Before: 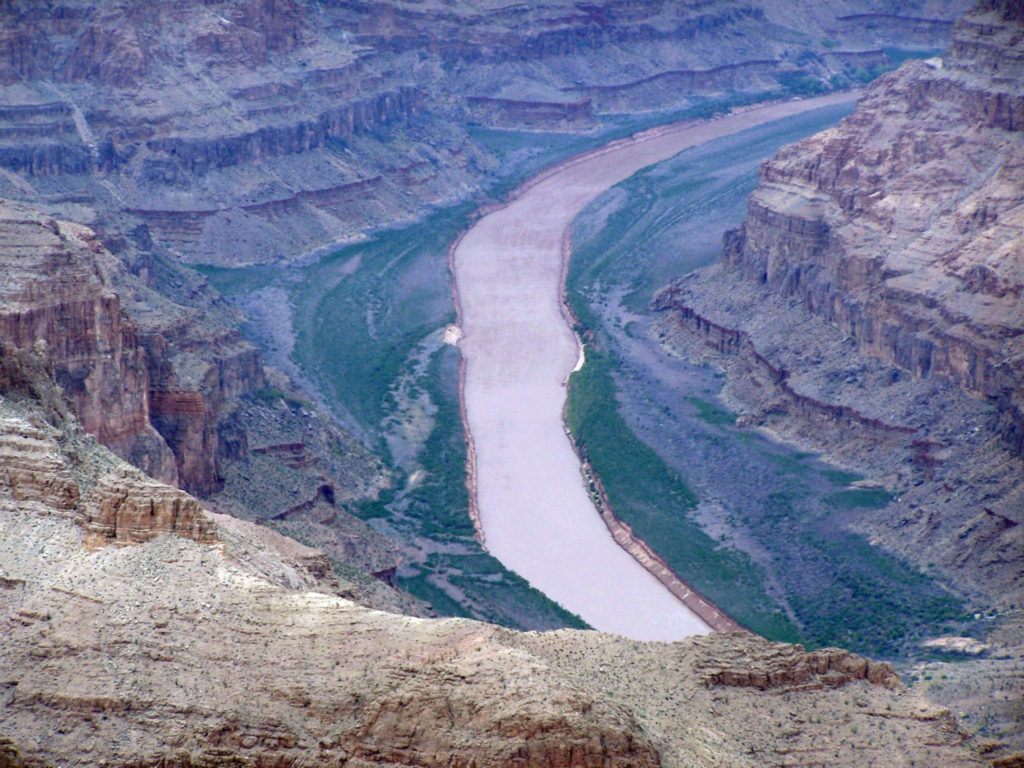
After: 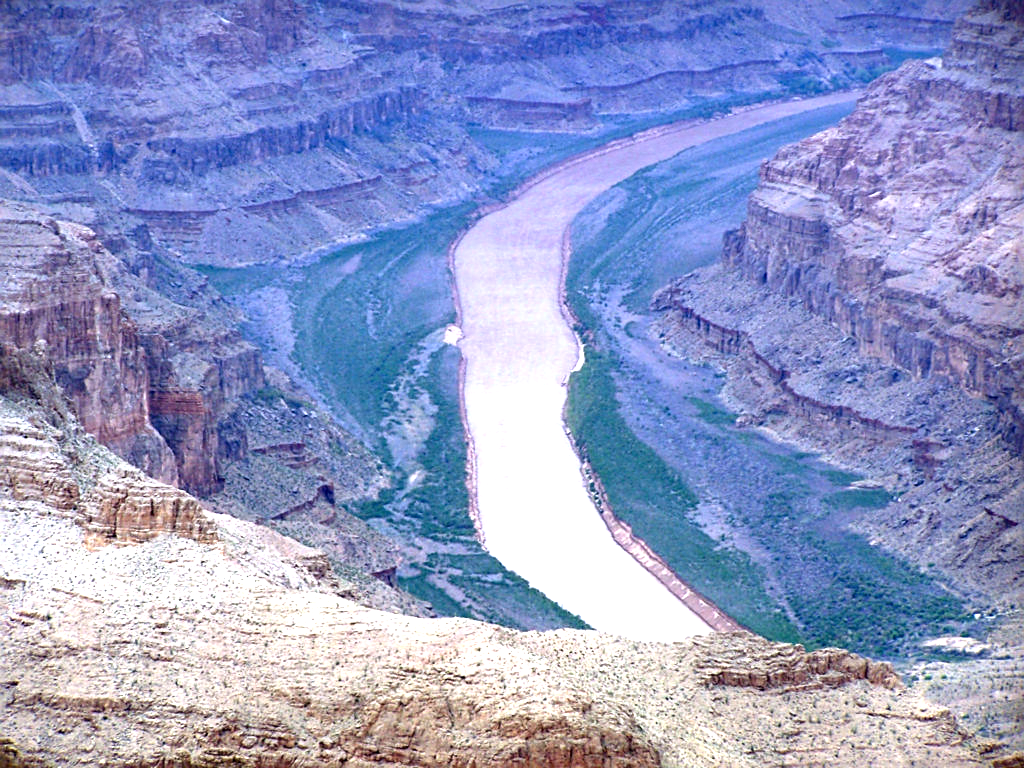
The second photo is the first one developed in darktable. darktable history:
exposure: black level correction 0, exposure 1.1 EV, compensate highlight preservation false
sharpen: on, module defaults
graduated density: hue 238.83°, saturation 50%
